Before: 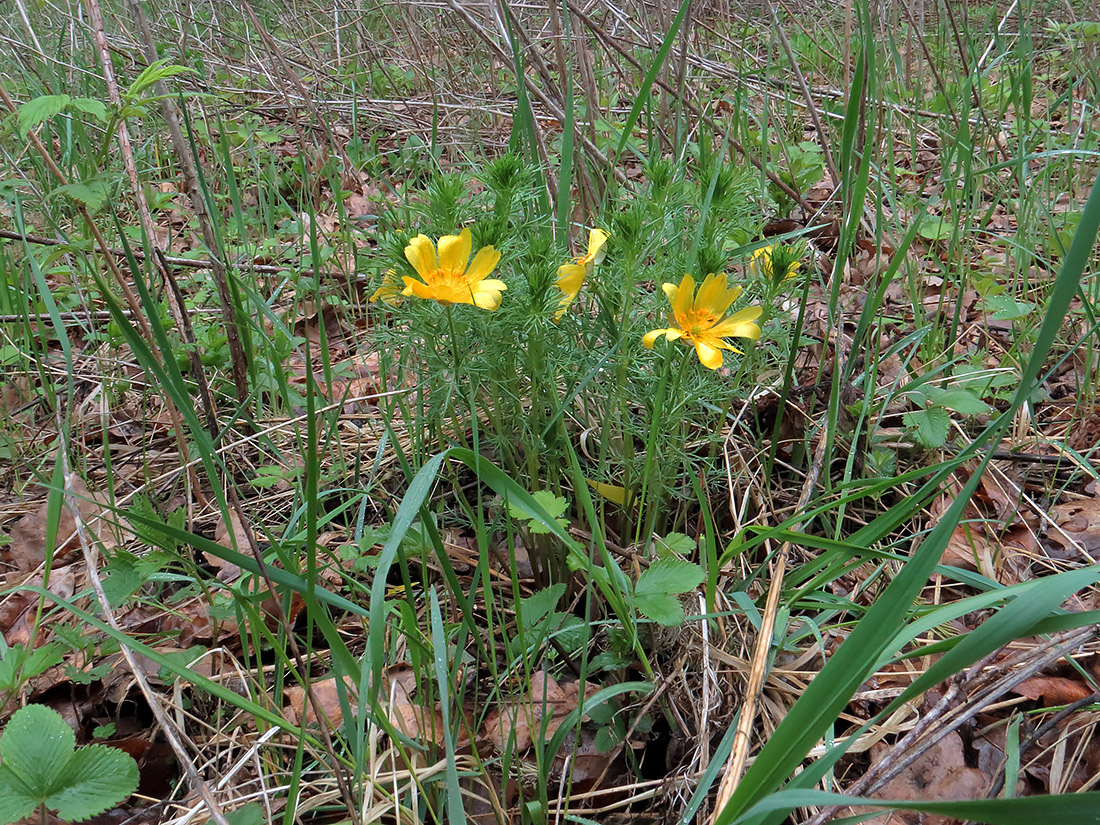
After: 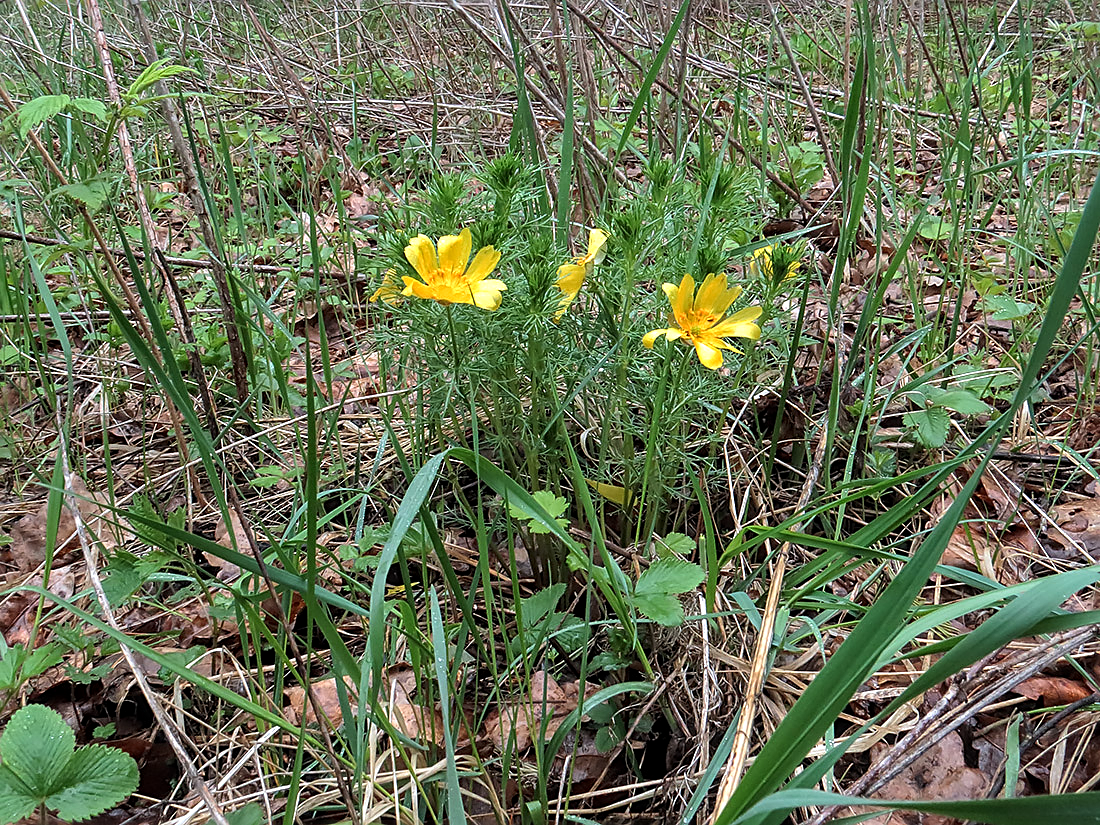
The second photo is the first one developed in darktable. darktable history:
tone equalizer: -8 EV -0.417 EV, -7 EV -0.389 EV, -6 EV -0.333 EV, -5 EV -0.222 EV, -3 EV 0.222 EV, -2 EV 0.333 EV, -1 EV 0.389 EV, +0 EV 0.417 EV, edges refinement/feathering 500, mask exposure compensation -1.57 EV, preserve details no
rotate and perspective: automatic cropping off
sharpen: on, module defaults
local contrast: on, module defaults
